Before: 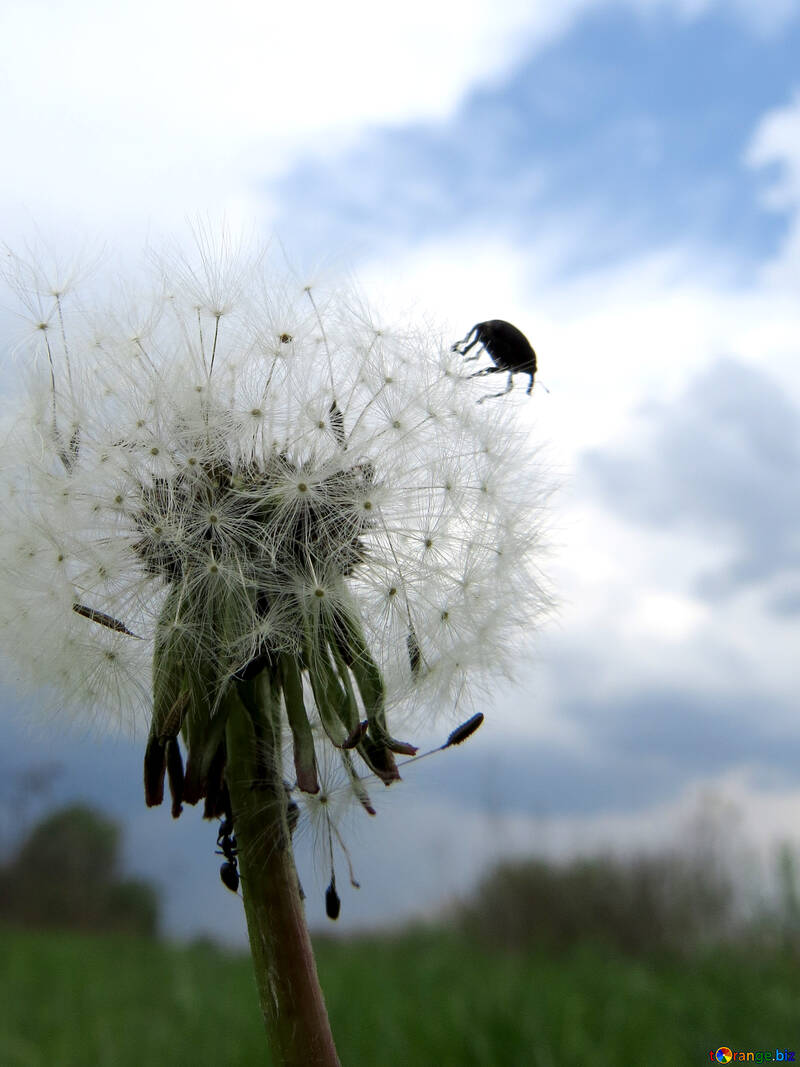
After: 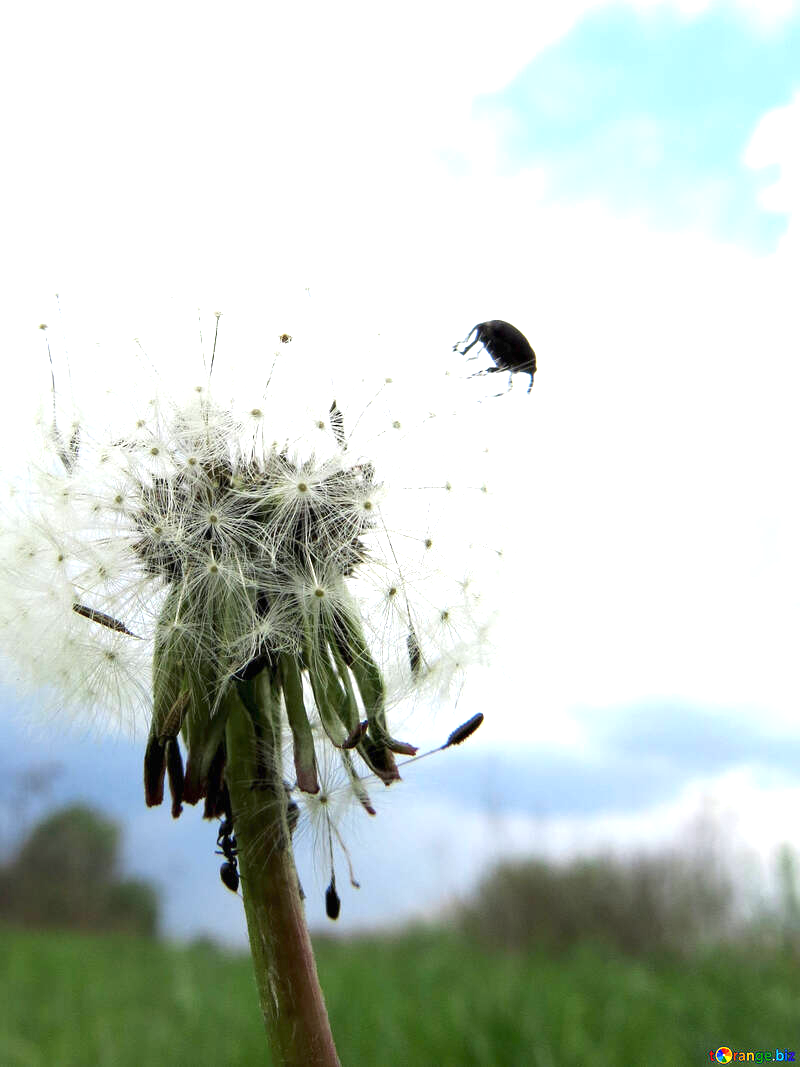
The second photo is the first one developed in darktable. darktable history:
exposure: black level correction 0, exposure 1.291 EV, compensate exposure bias true, compensate highlight preservation false
